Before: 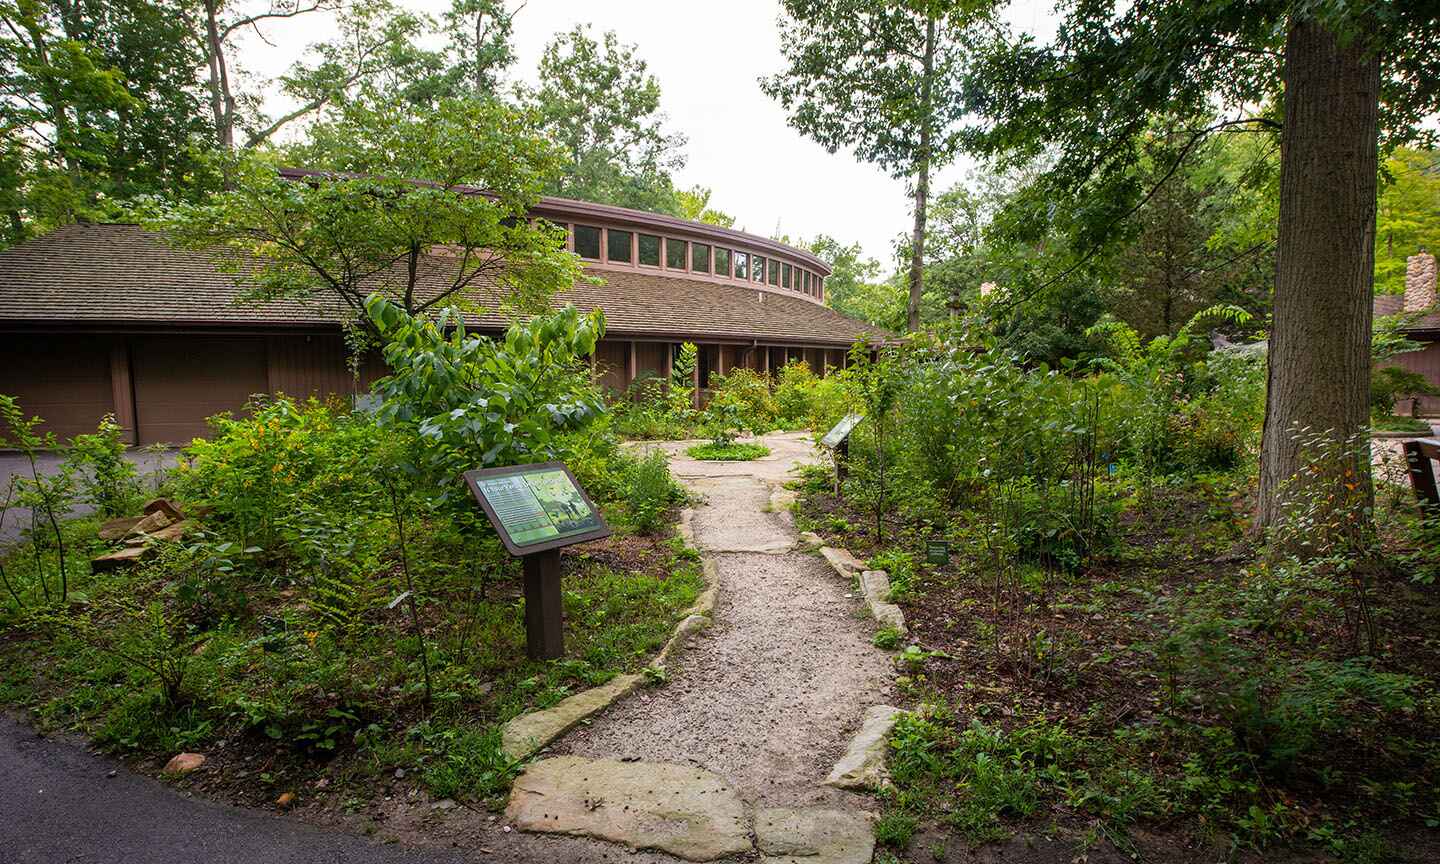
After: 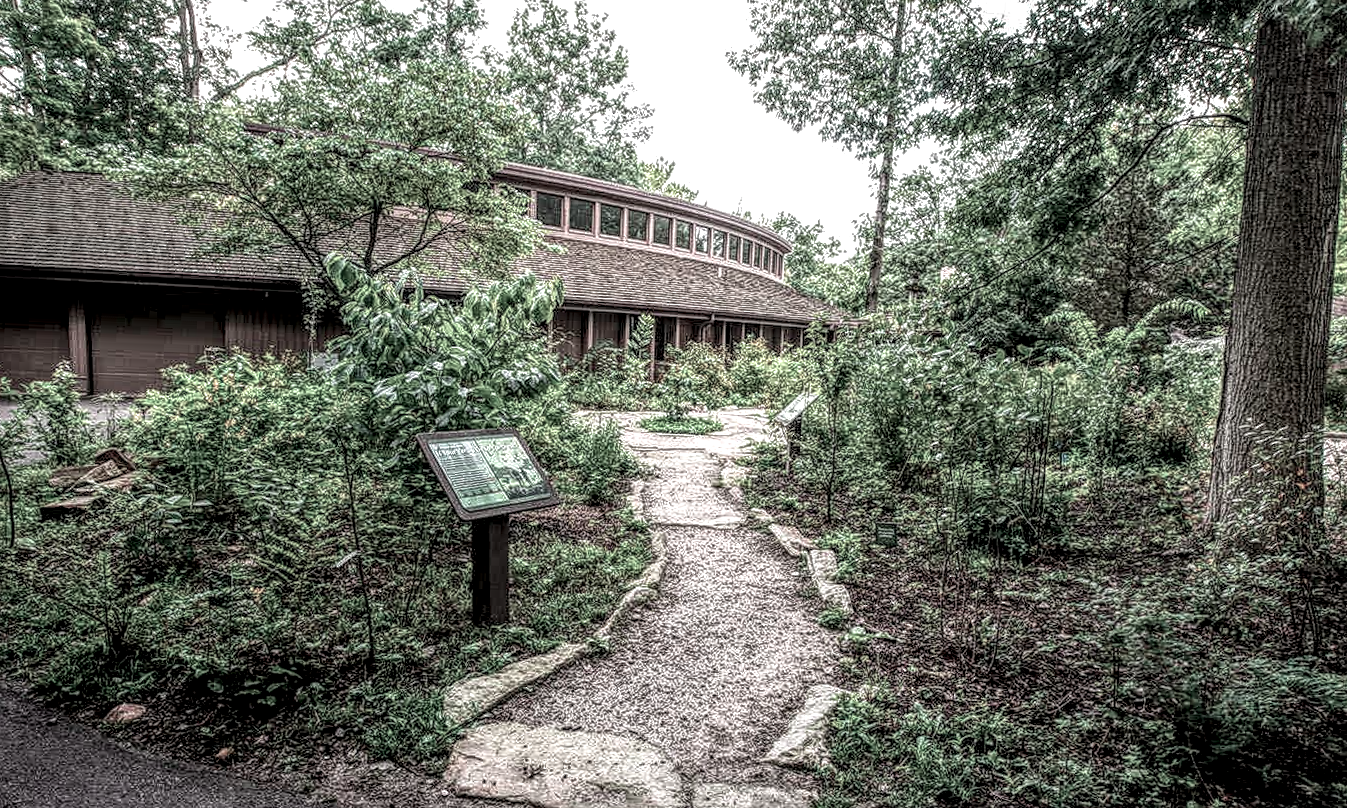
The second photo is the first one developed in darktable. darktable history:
crop and rotate: angle -2.38°
color balance rgb: perceptual saturation grading › global saturation 3.7%, global vibrance 5.56%, contrast 3.24%
color contrast: green-magenta contrast 0.3, blue-yellow contrast 0.15
sharpen: radius 1.864, amount 0.398, threshold 1.271
exposure: exposure 0.217 EV, compensate highlight preservation false
local contrast: highlights 0%, shadows 0%, detail 300%, midtone range 0.3
color correction: saturation 1.8
